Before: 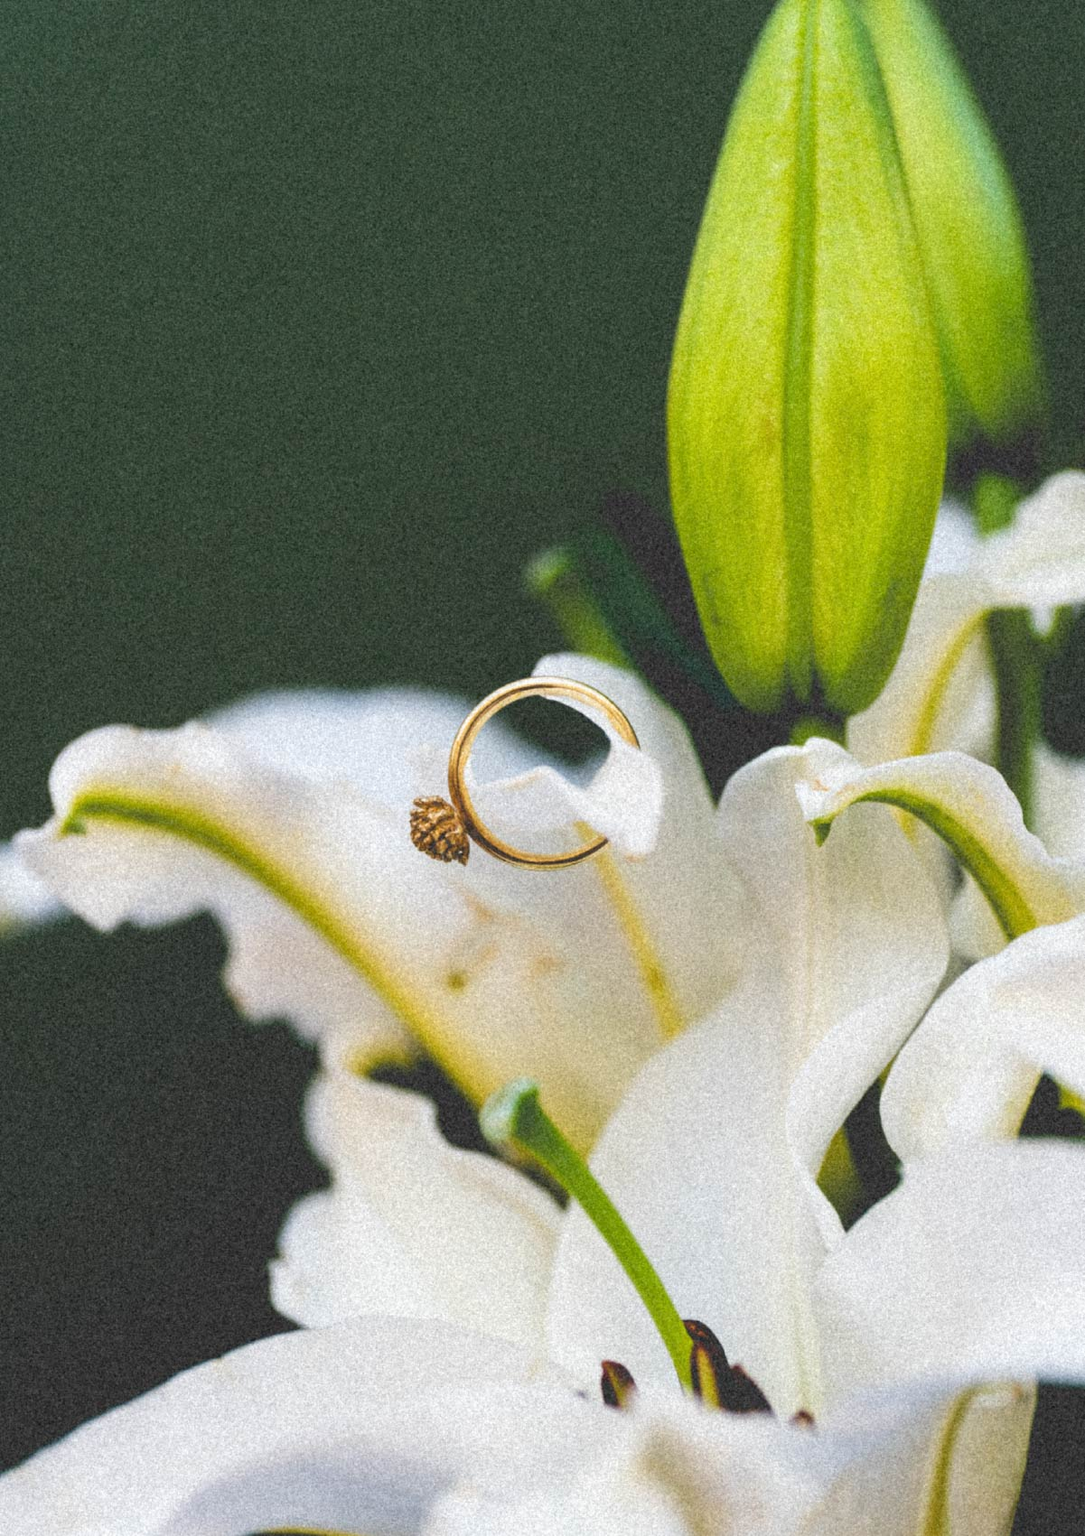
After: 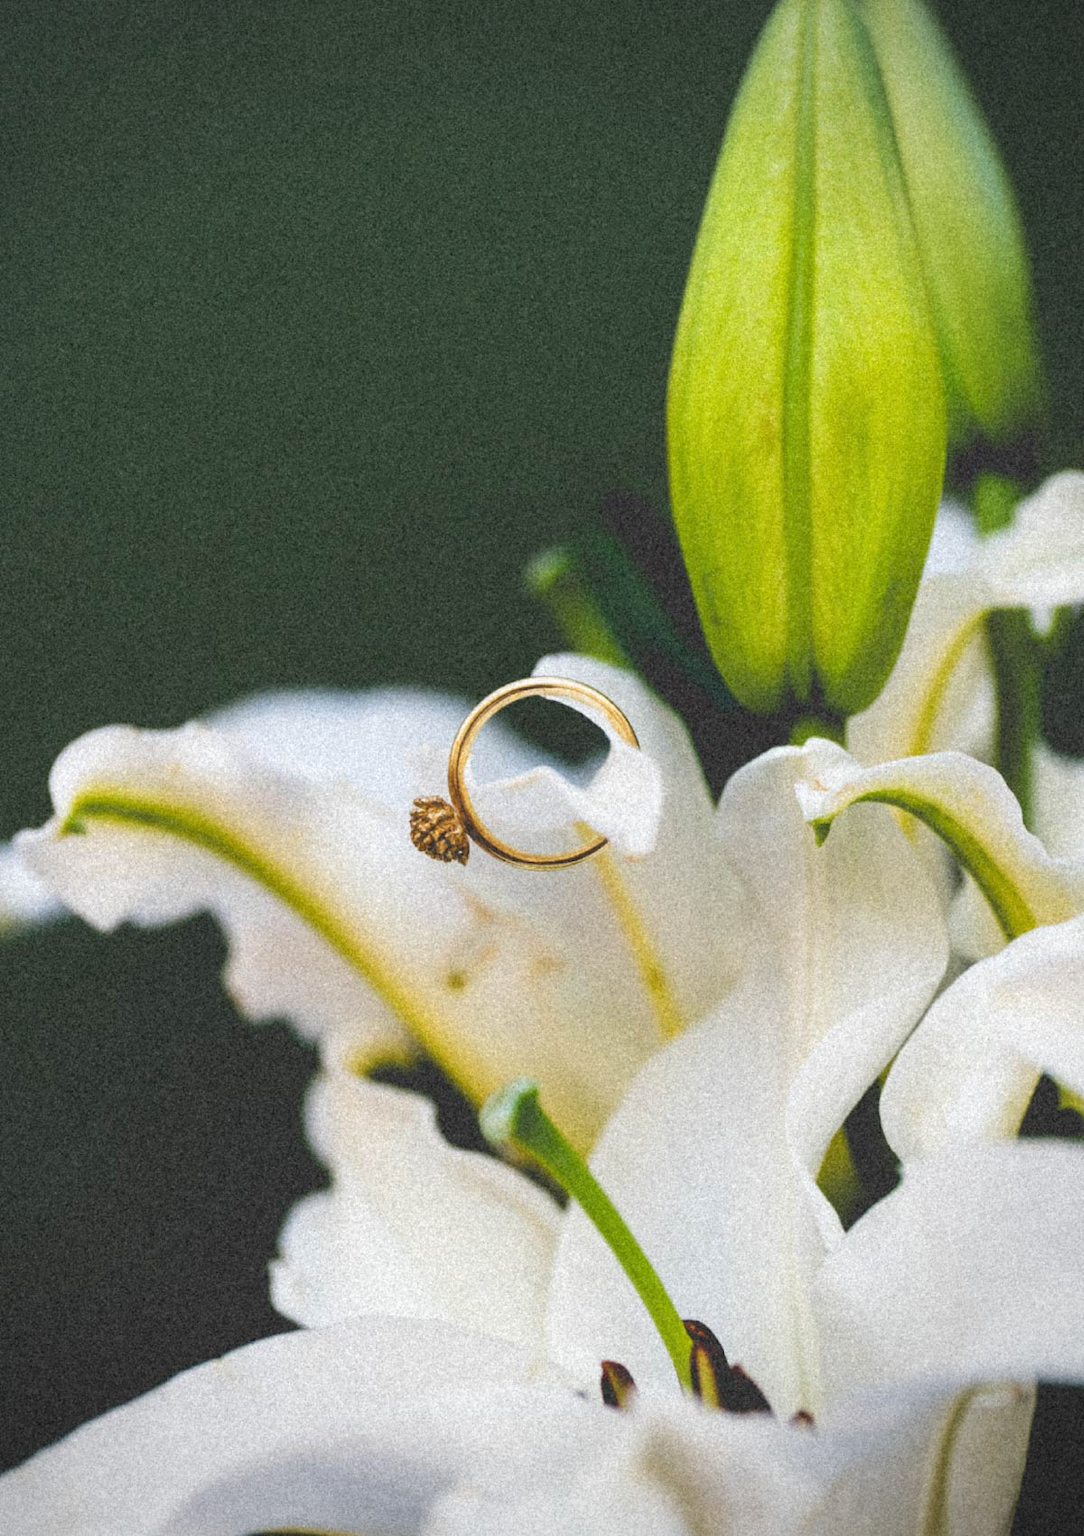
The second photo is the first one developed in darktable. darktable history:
vignetting: center (-0.121, -0.005)
